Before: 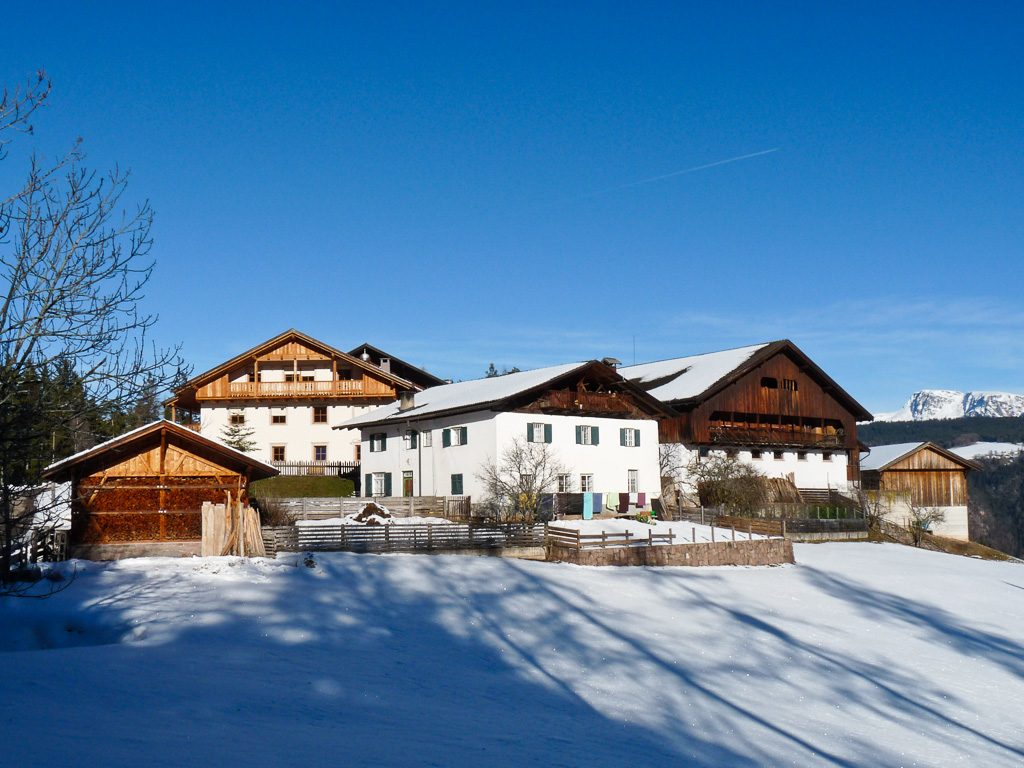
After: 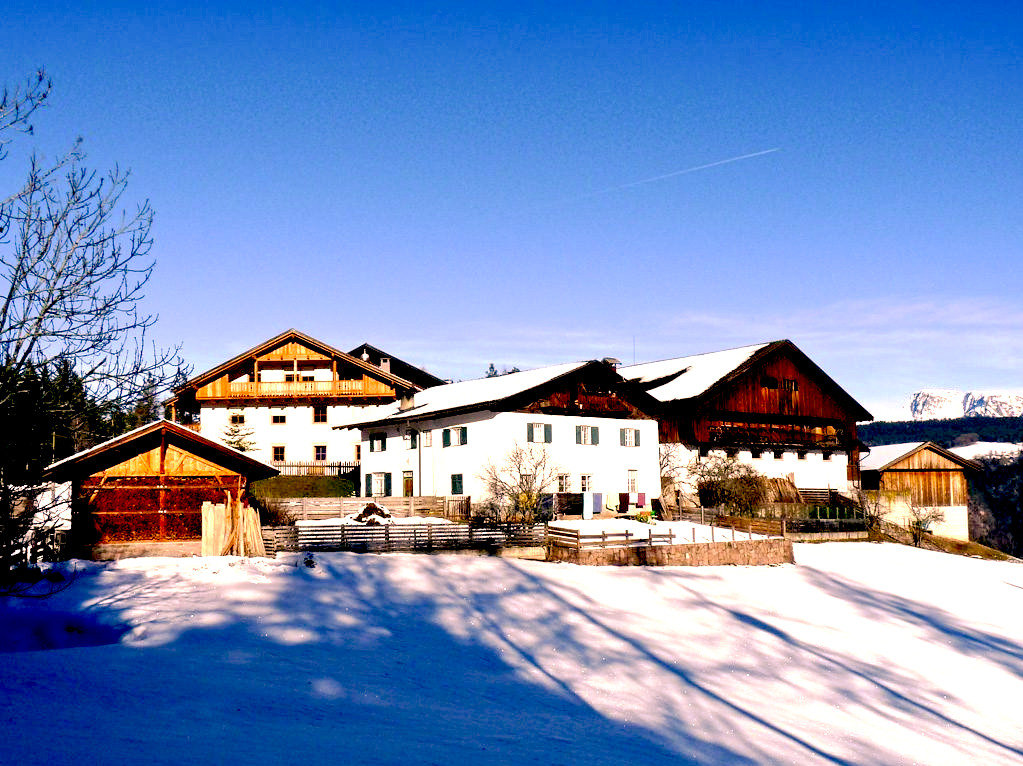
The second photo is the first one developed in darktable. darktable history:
tone curve: curves: ch0 [(0, 0) (0.003, 0.014) (0.011, 0.014) (0.025, 0.022) (0.044, 0.041) (0.069, 0.063) (0.1, 0.086) (0.136, 0.118) (0.177, 0.161) (0.224, 0.211) (0.277, 0.262) (0.335, 0.323) (0.399, 0.384) (0.468, 0.459) (0.543, 0.54) (0.623, 0.624) (0.709, 0.711) (0.801, 0.796) (0.898, 0.879) (1, 1)], preserve colors none
color correction: highlights a* 17.88, highlights b* 18.79
exposure: black level correction 0.035, exposure 0.9 EV, compensate highlight preservation false
crop: top 0.05%, bottom 0.098%
